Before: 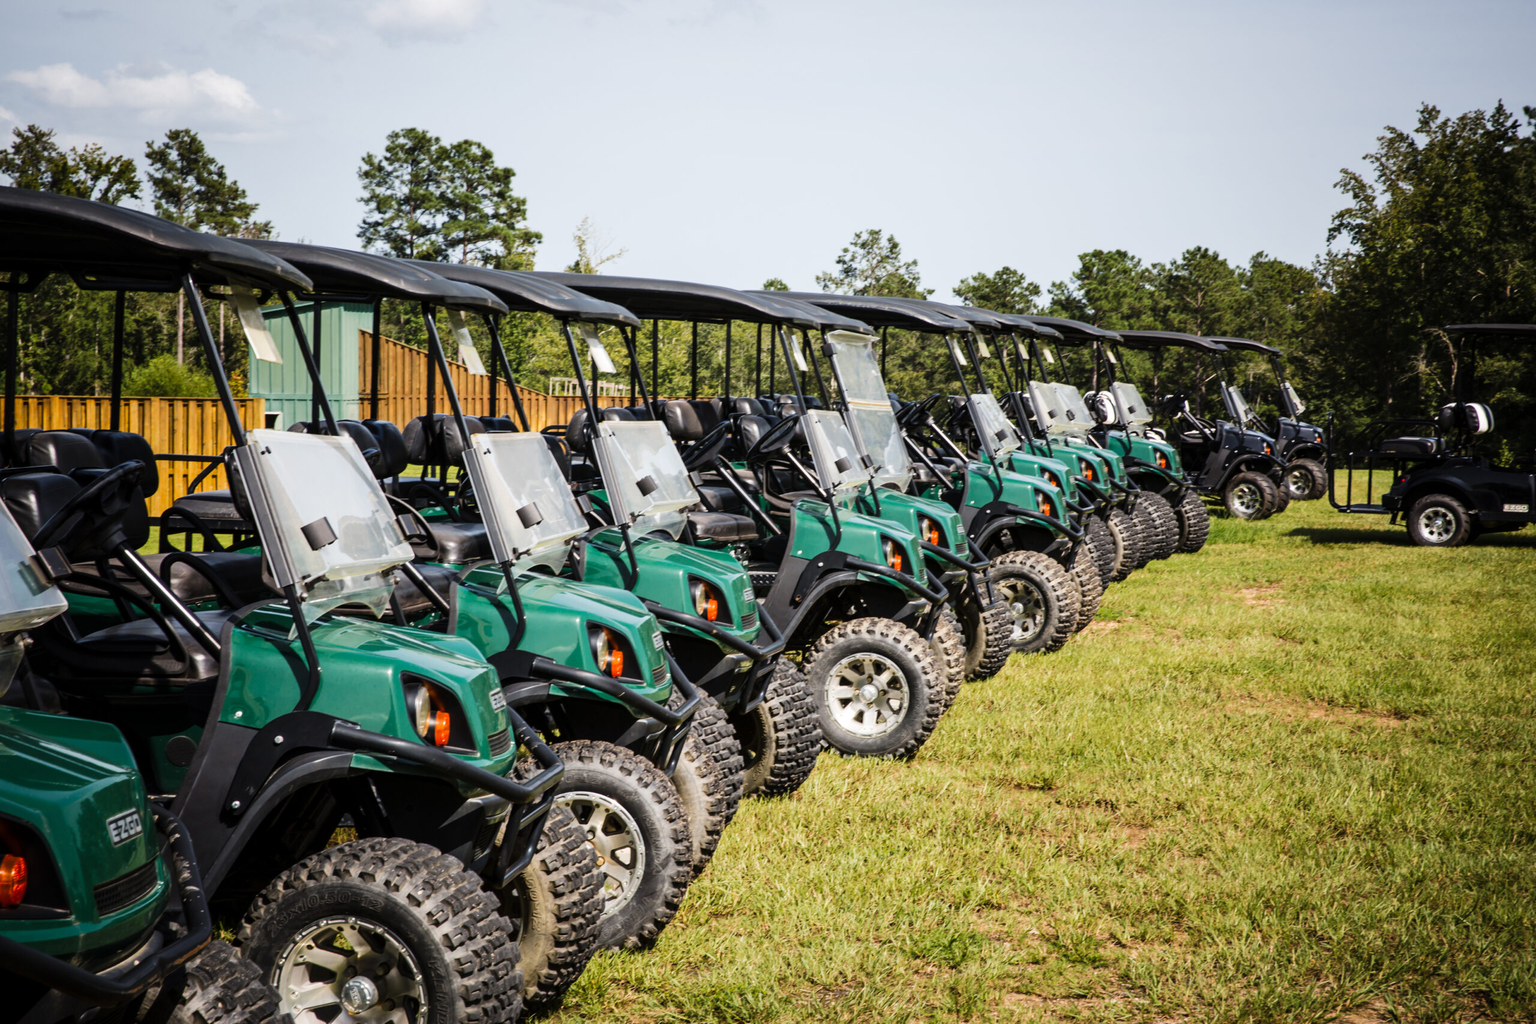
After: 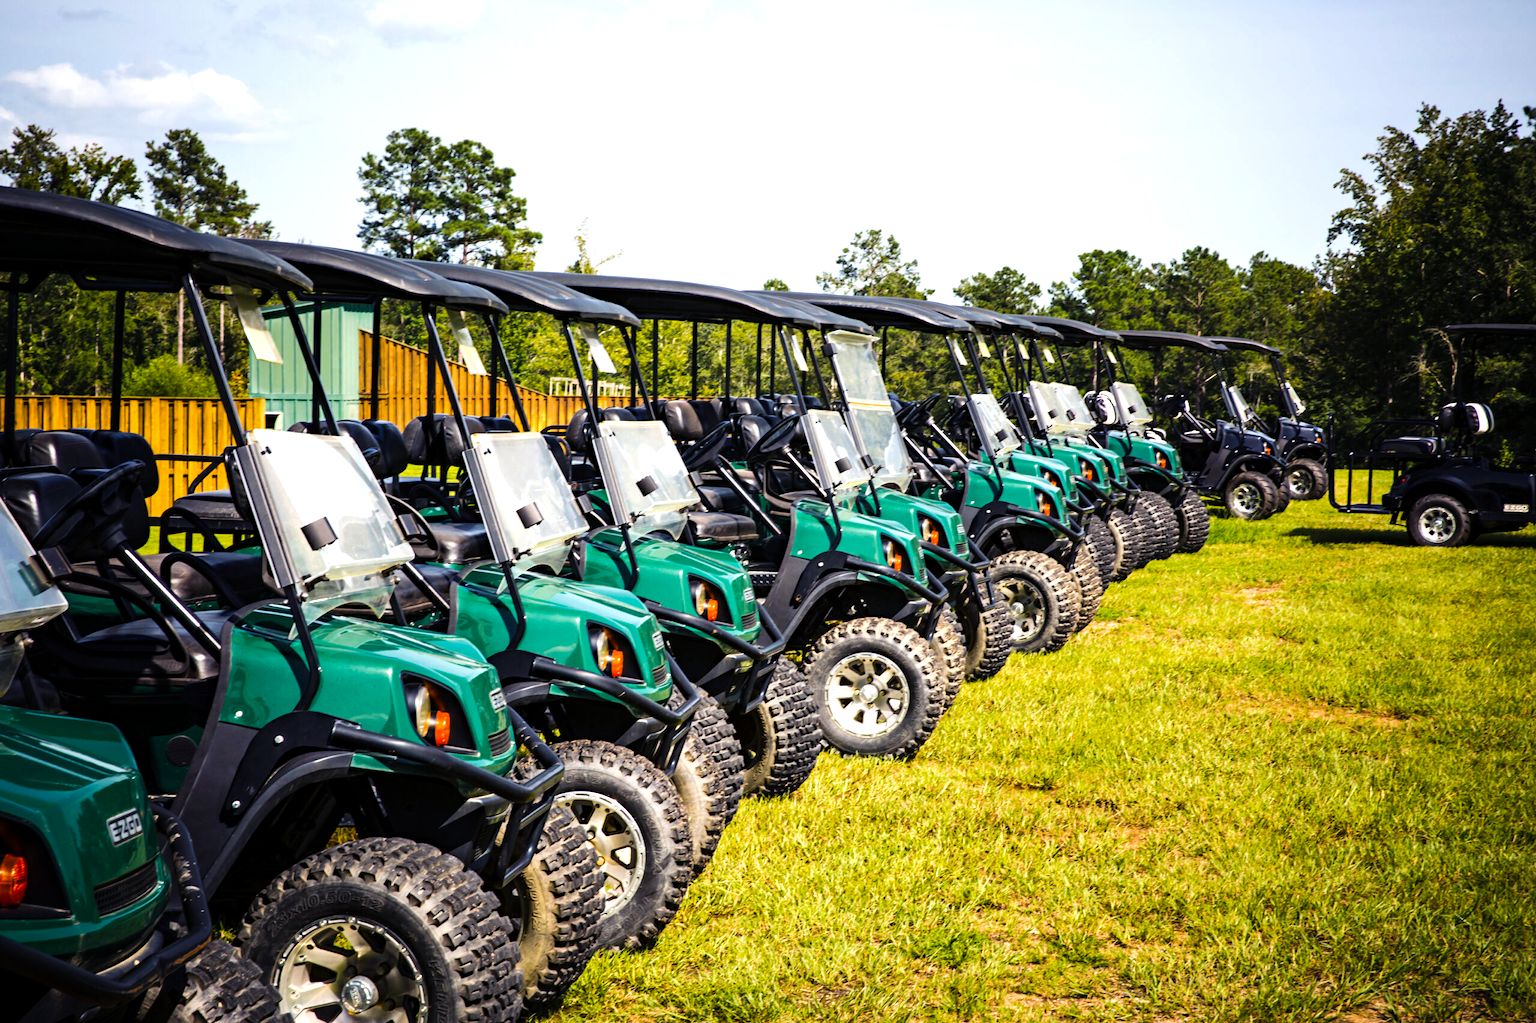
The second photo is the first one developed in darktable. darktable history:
exposure: exposure 0.202 EV, compensate exposure bias true, compensate highlight preservation false
color balance rgb: shadows lift › luminance -21.281%, shadows lift › chroma 6.7%, shadows lift › hue 268.13°, perceptual saturation grading › global saturation 19.269%, perceptual brilliance grading › highlights 9.369%, perceptual brilliance grading › mid-tones 5.576%, global vibrance 20%
haze removal: compatibility mode true
